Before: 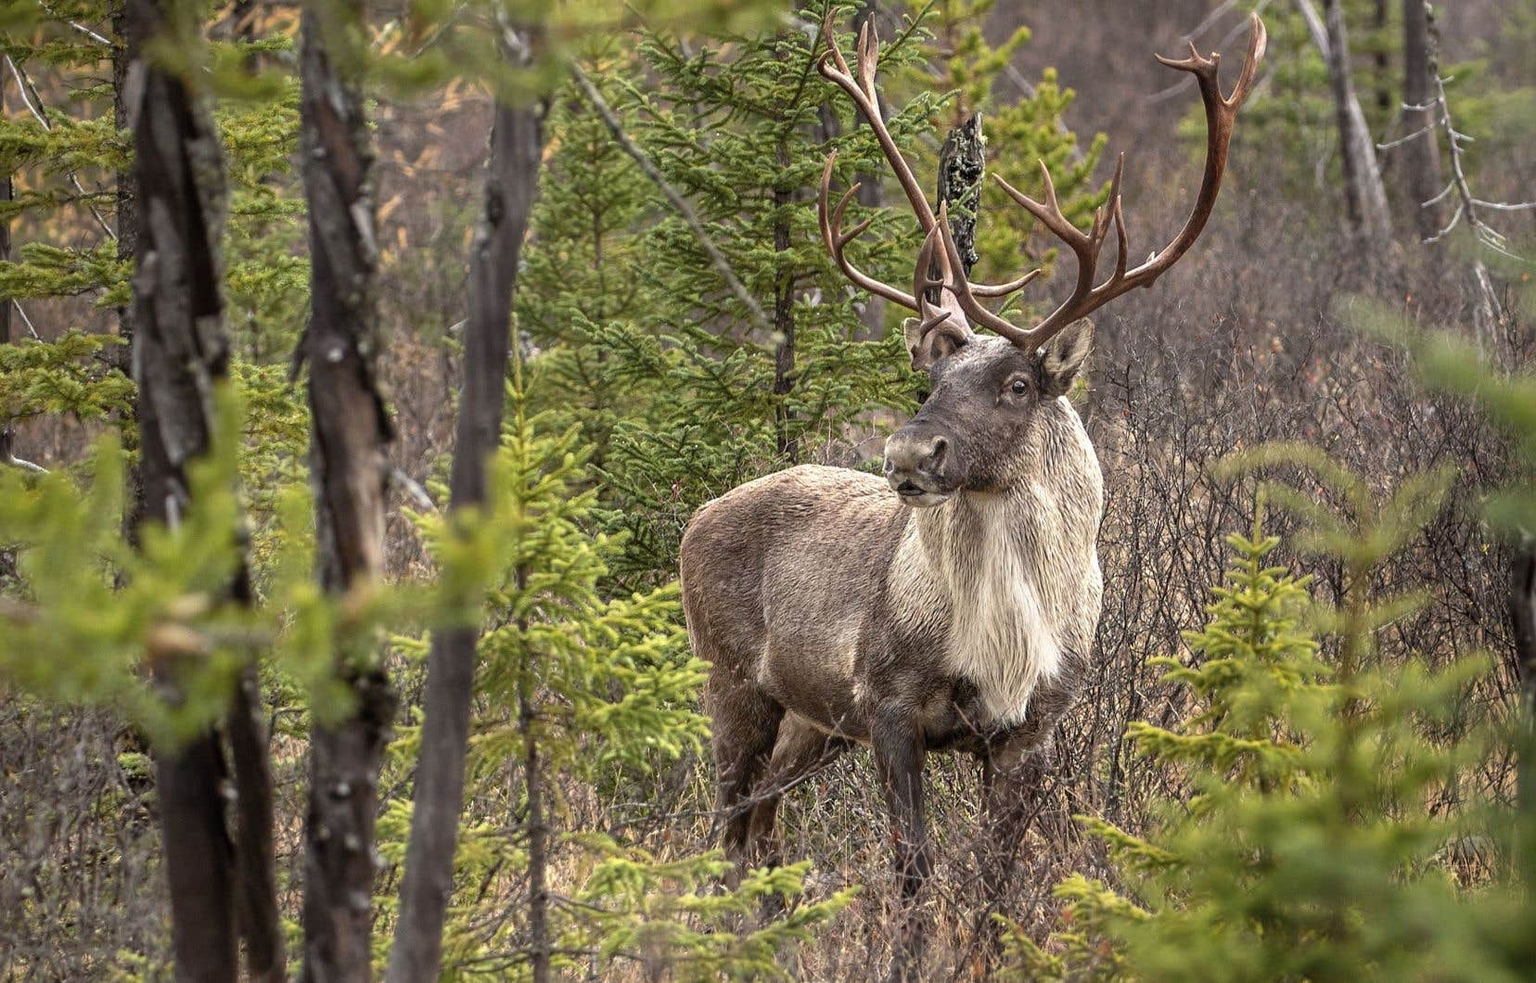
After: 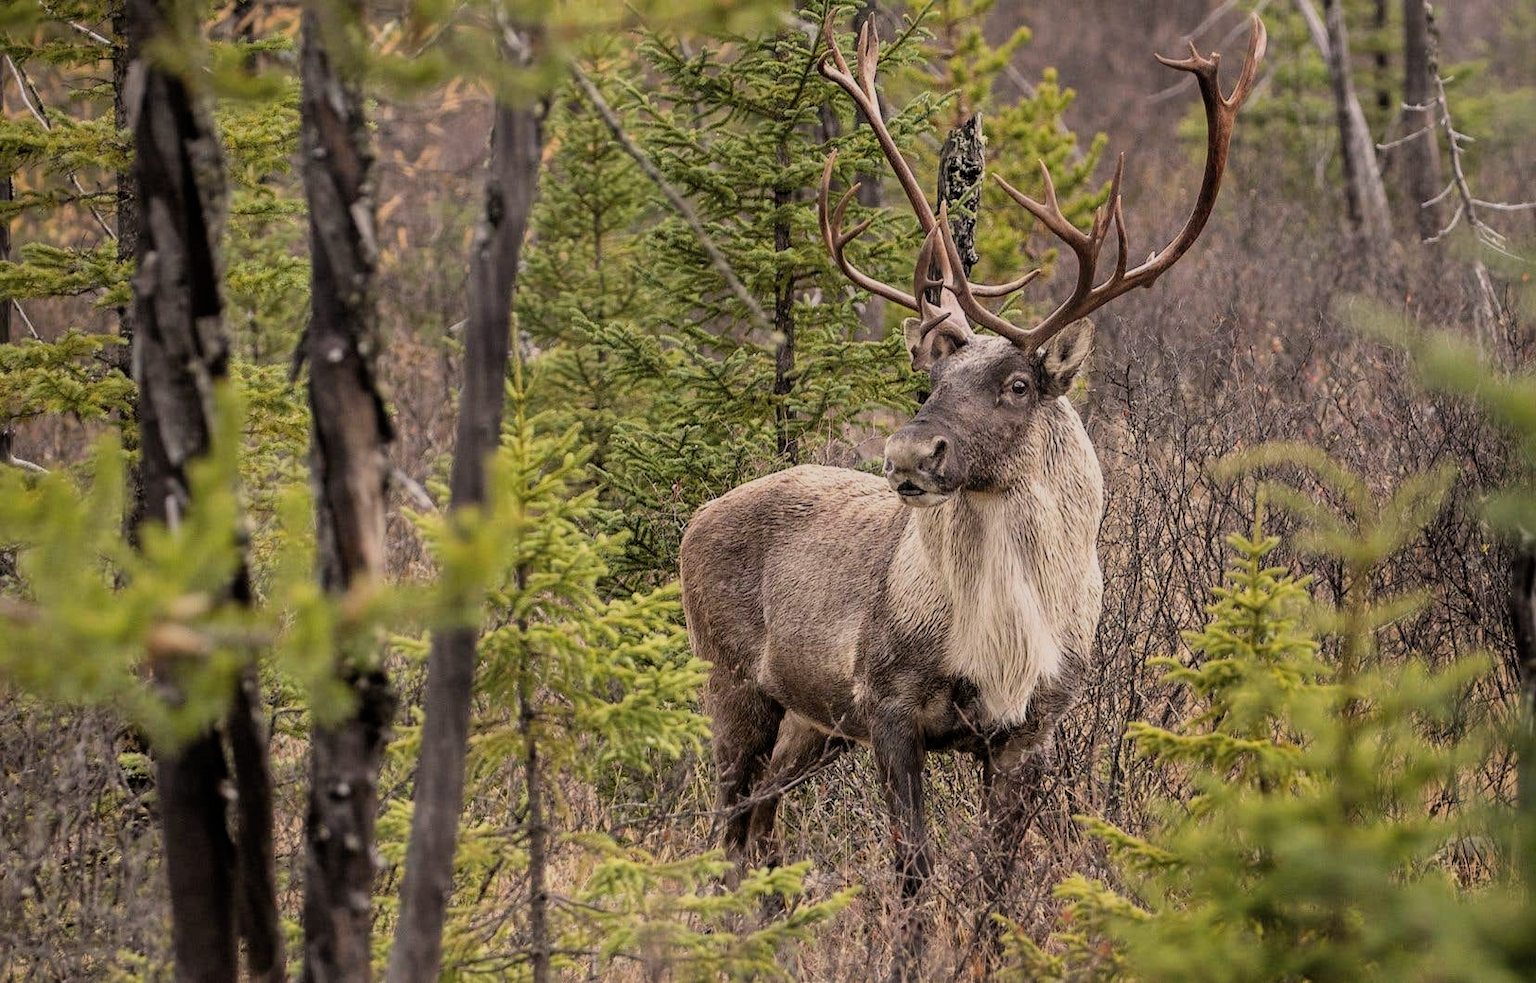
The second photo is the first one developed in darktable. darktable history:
color correction: highlights a* 5.81, highlights b* 4.76
filmic rgb: black relative exposure -7.65 EV, white relative exposure 4.56 EV, hardness 3.61
